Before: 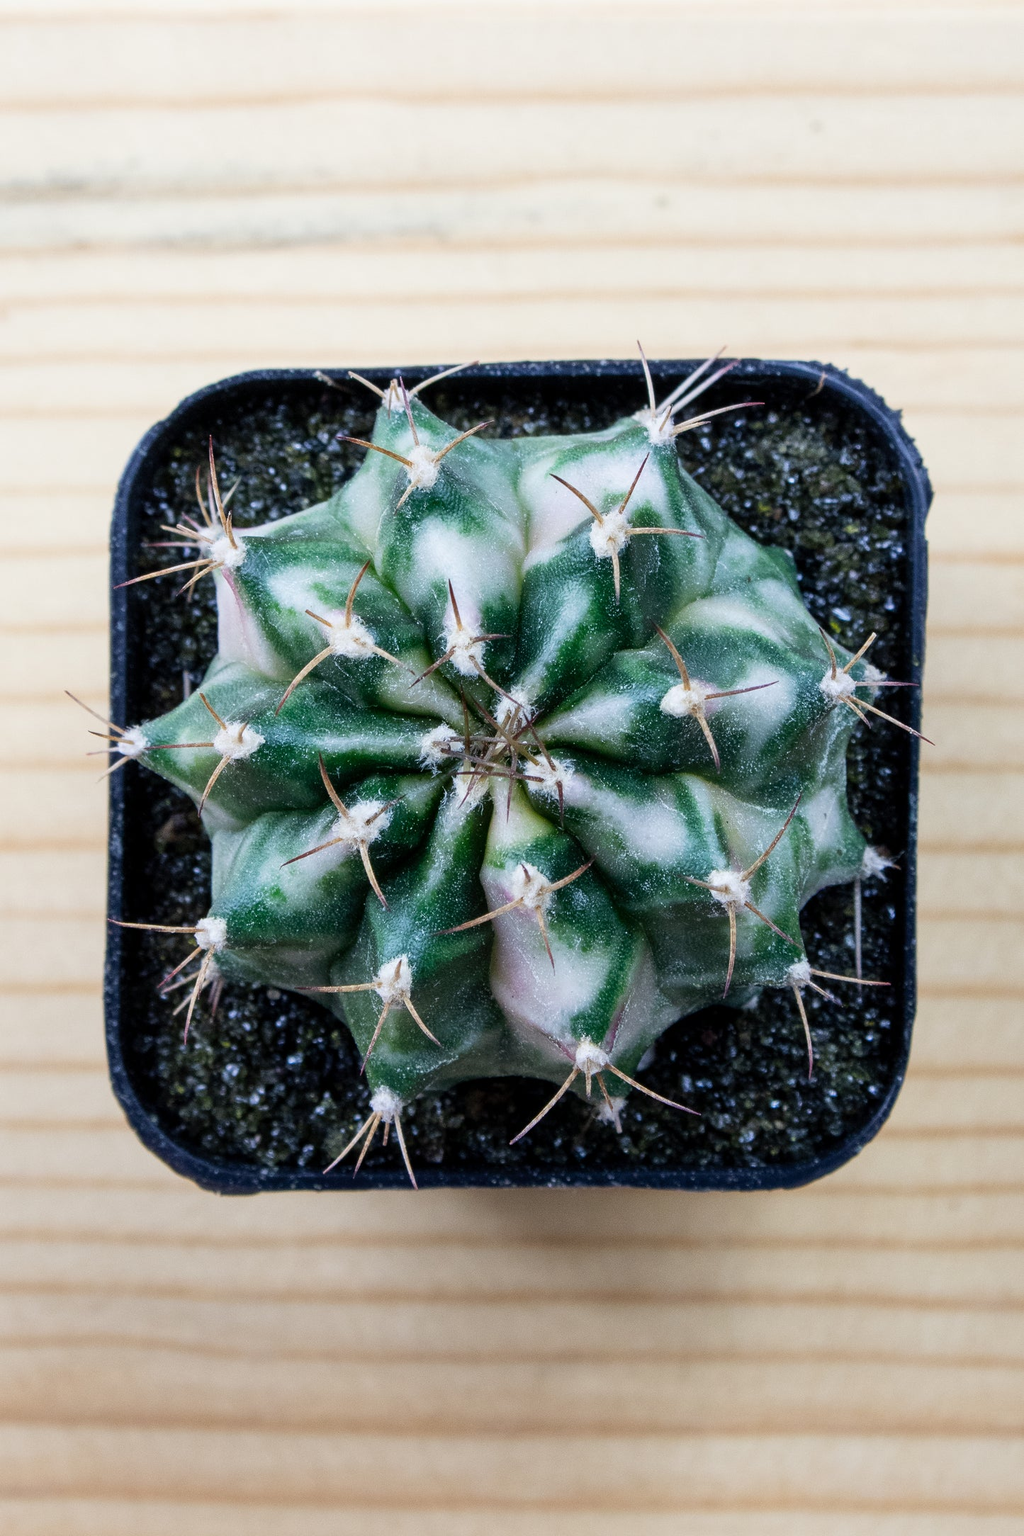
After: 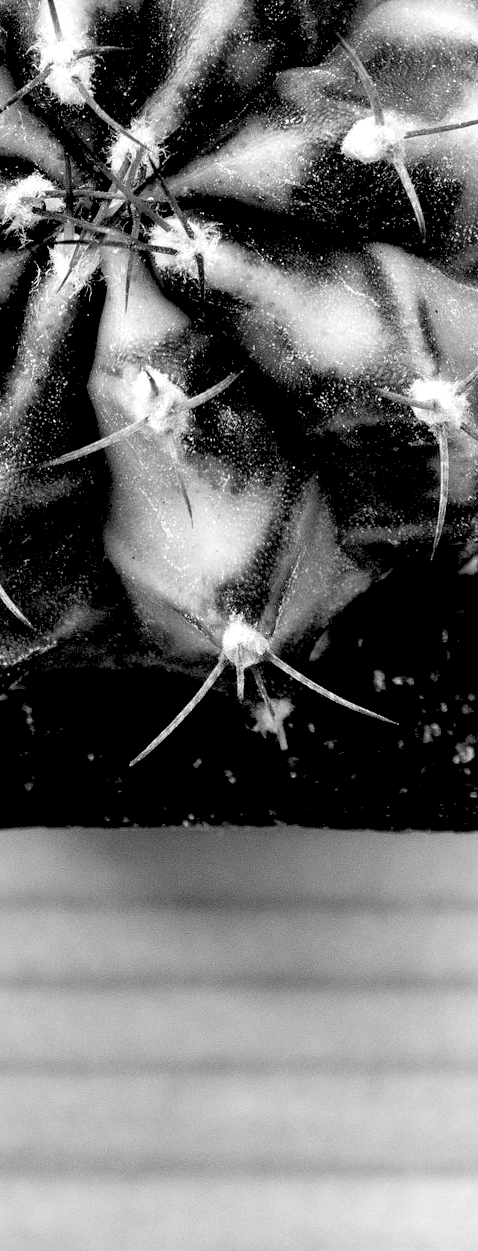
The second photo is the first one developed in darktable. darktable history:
crop: left 40.878%, top 39.176%, right 25.993%, bottom 3.081%
exposure: black level correction 0.04, exposure 0.5 EV, compensate highlight preservation false
monochrome: on, module defaults
